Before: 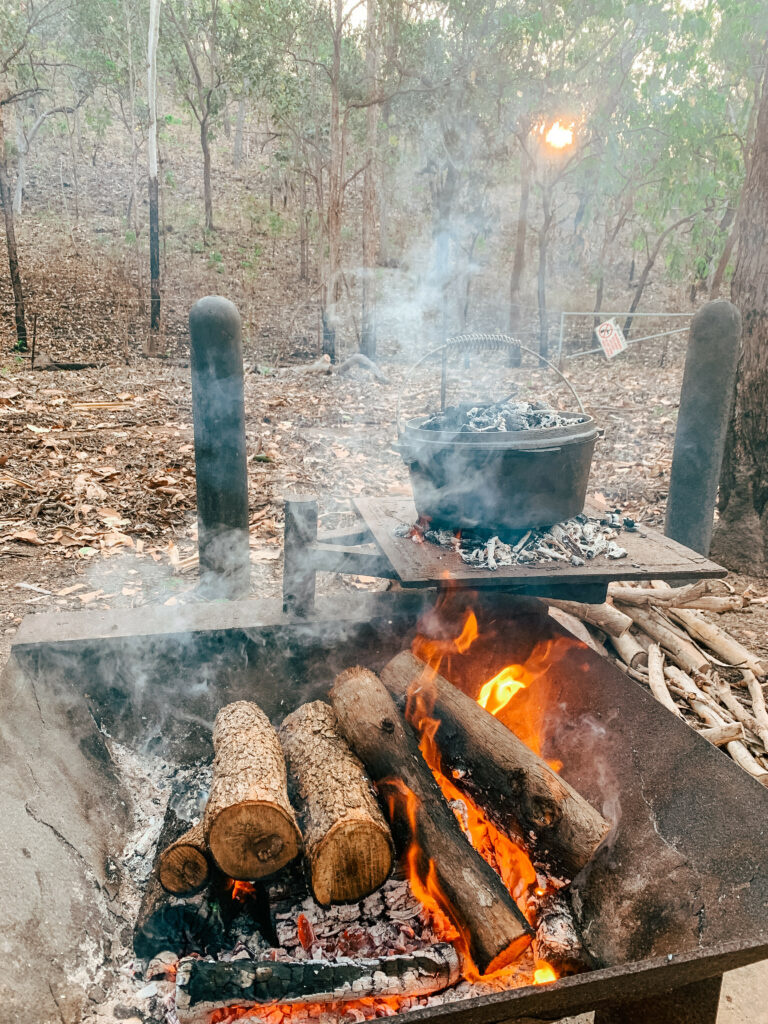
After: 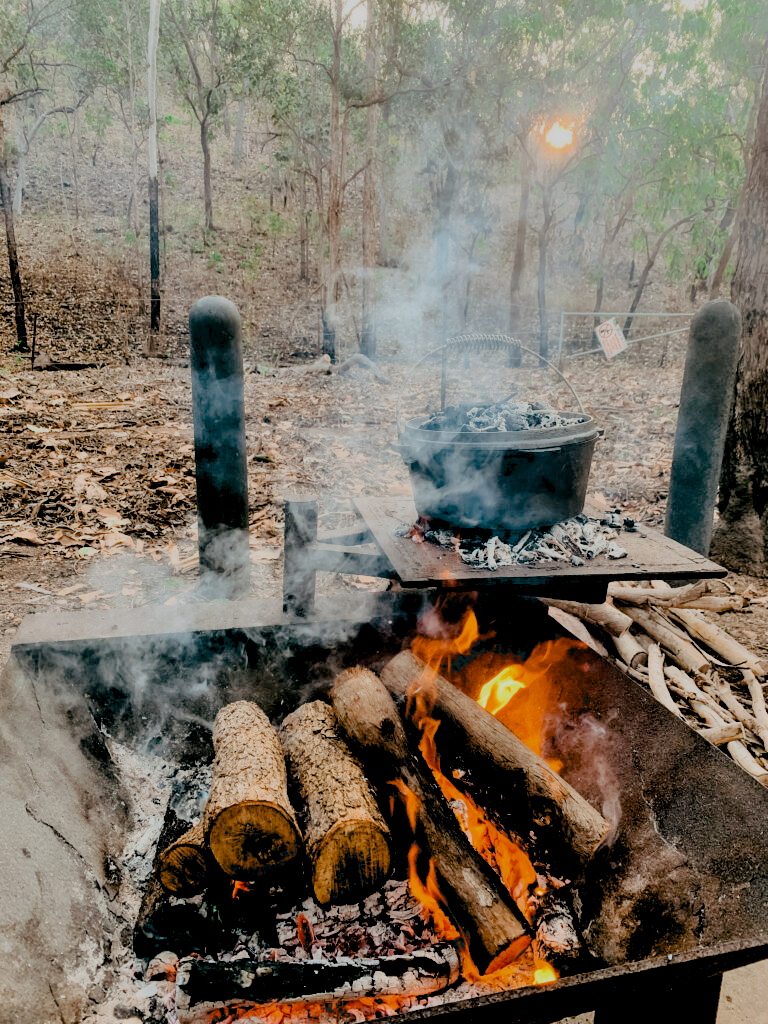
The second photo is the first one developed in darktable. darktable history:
contrast equalizer: y [[0.514, 0.573, 0.581, 0.508, 0.5, 0.5], [0.5 ×6], [0.5 ×6], [0 ×6], [0 ×6]]
exposure: black level correction 0.046, exposure -0.228 EV, compensate highlight preservation false
filmic rgb: black relative exposure -7.15 EV, white relative exposure 5.36 EV, hardness 3.02, color science v6 (2022)
